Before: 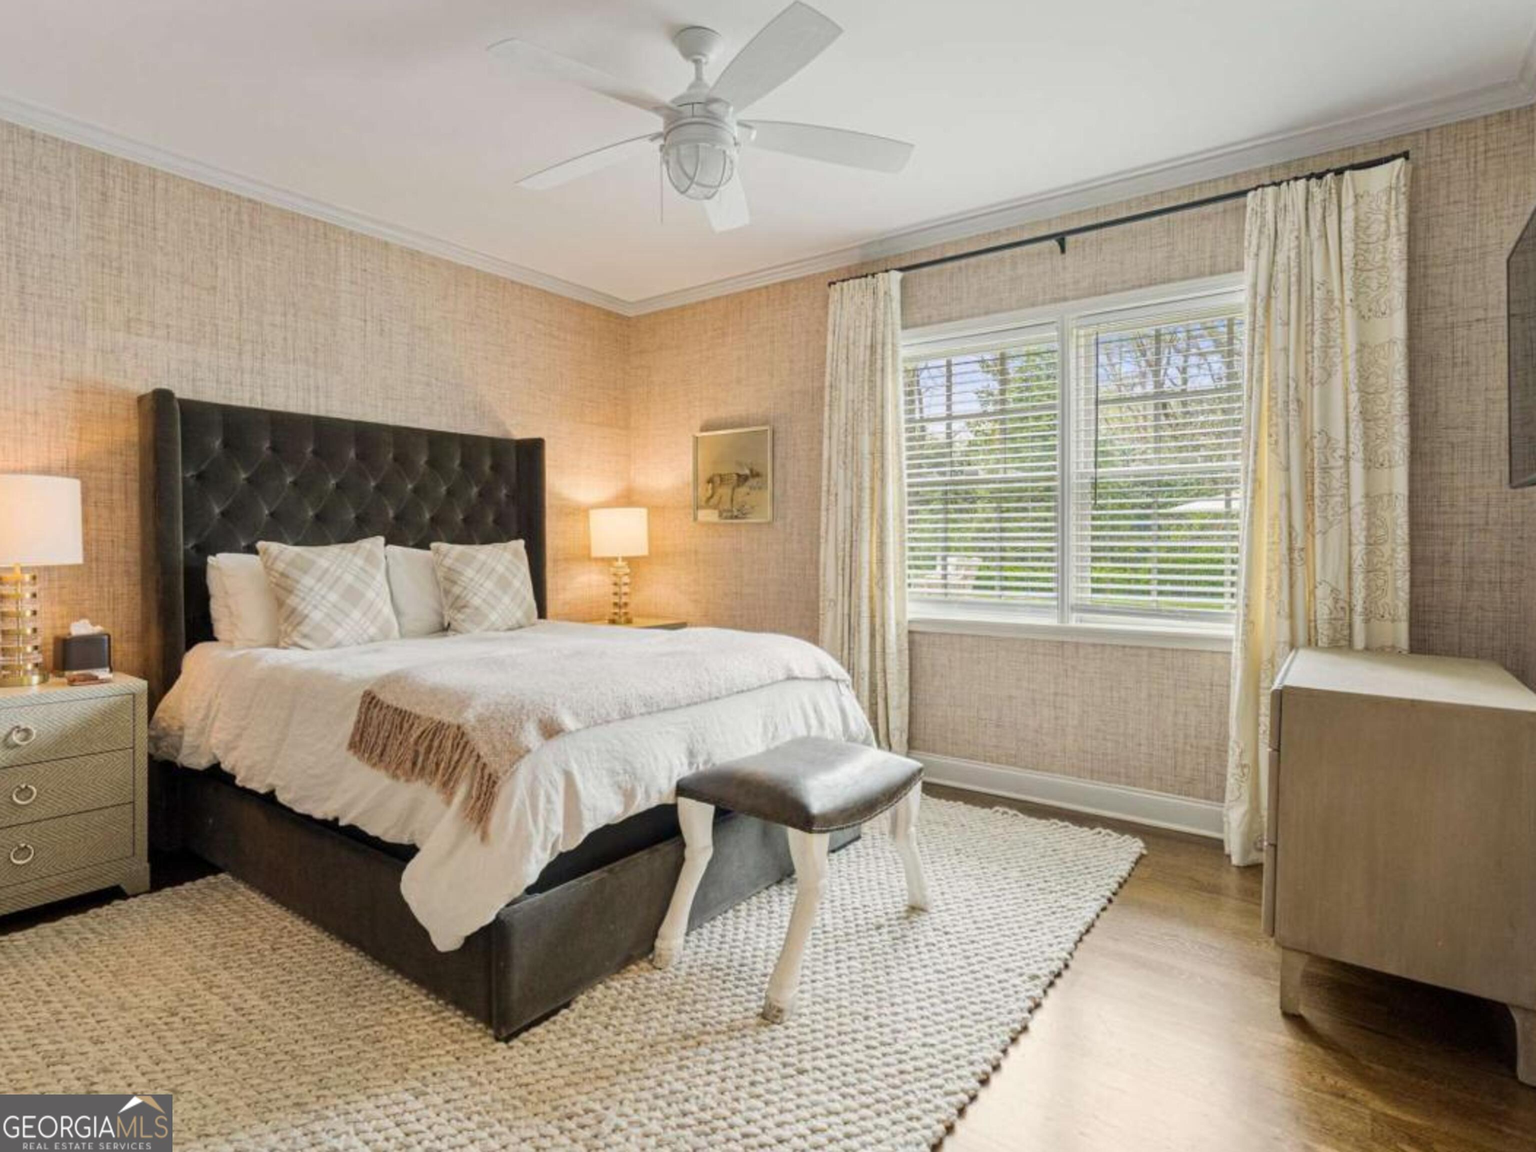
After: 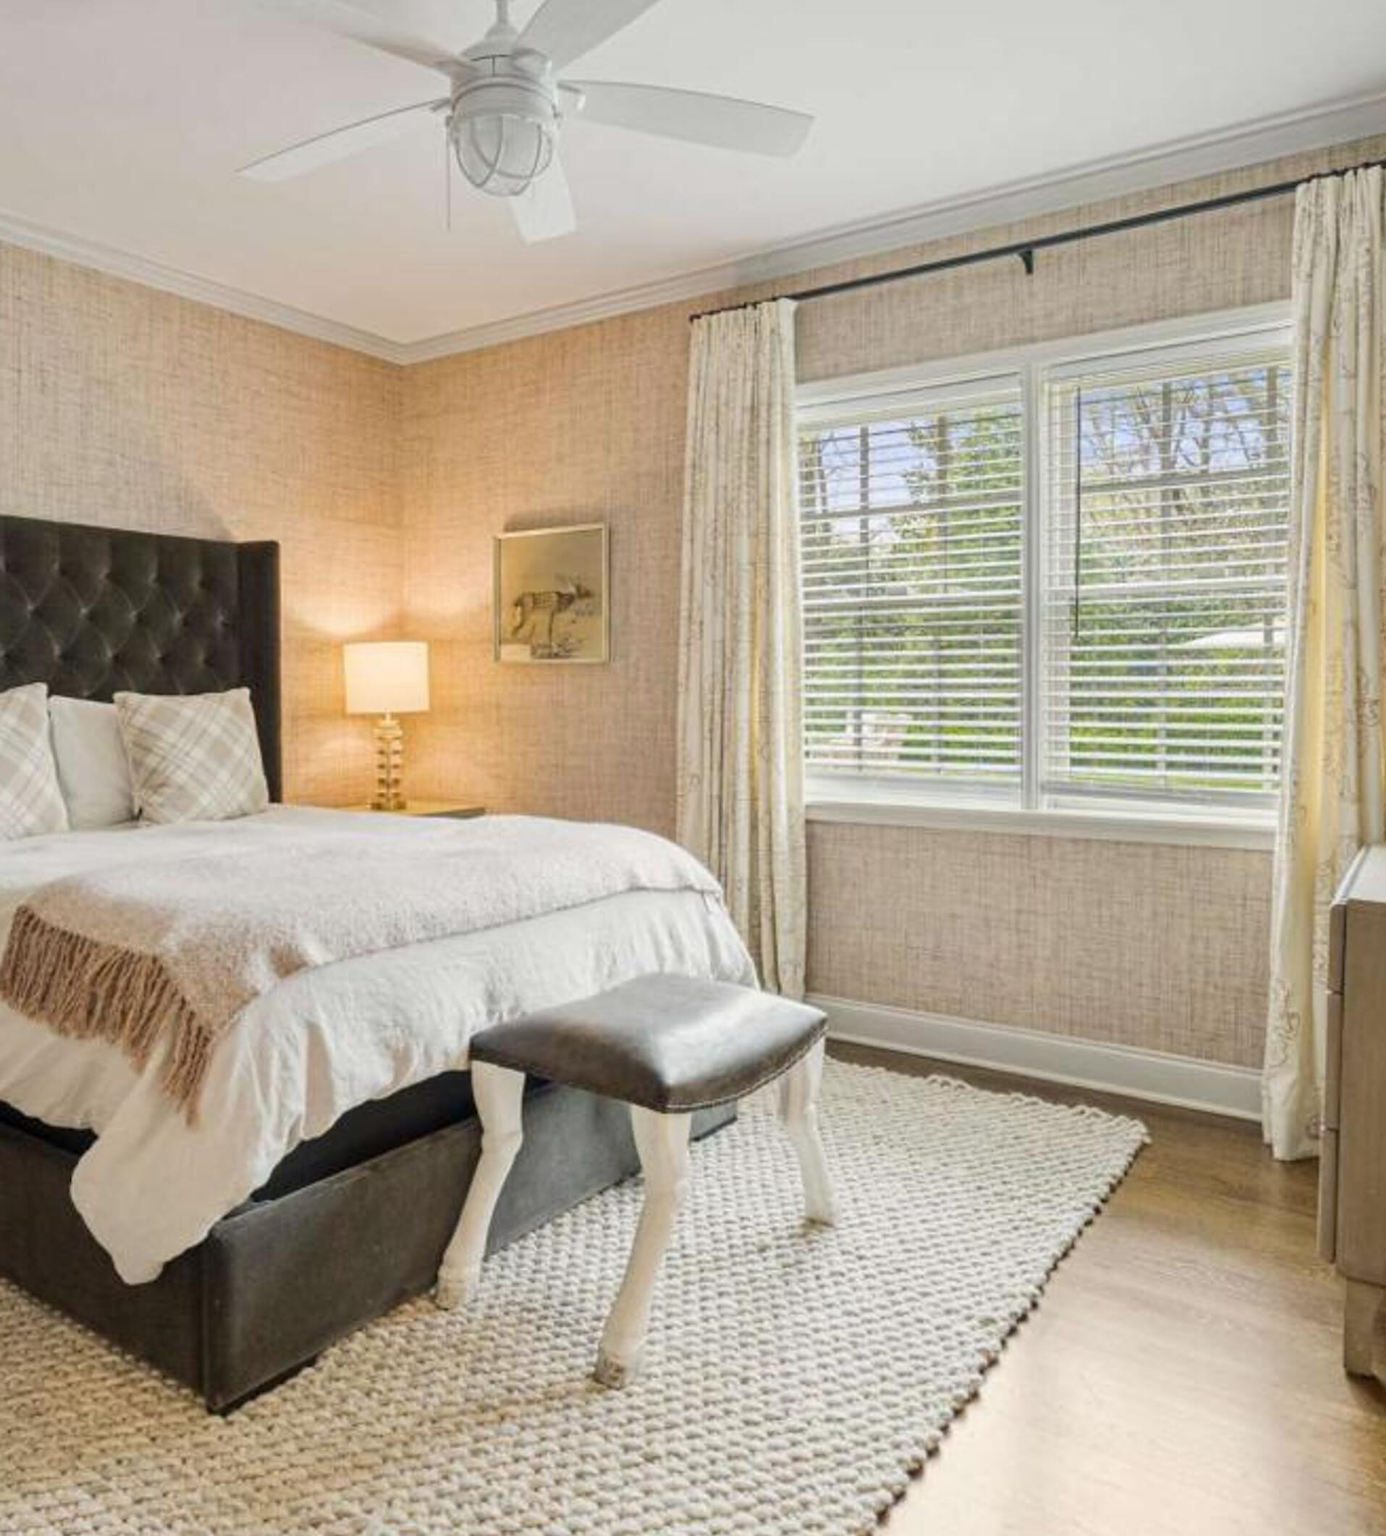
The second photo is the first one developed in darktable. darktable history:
sharpen: amount 0.2
crop and rotate: left 22.918%, top 5.629%, right 14.711%, bottom 2.247%
color contrast: green-magenta contrast 0.96
